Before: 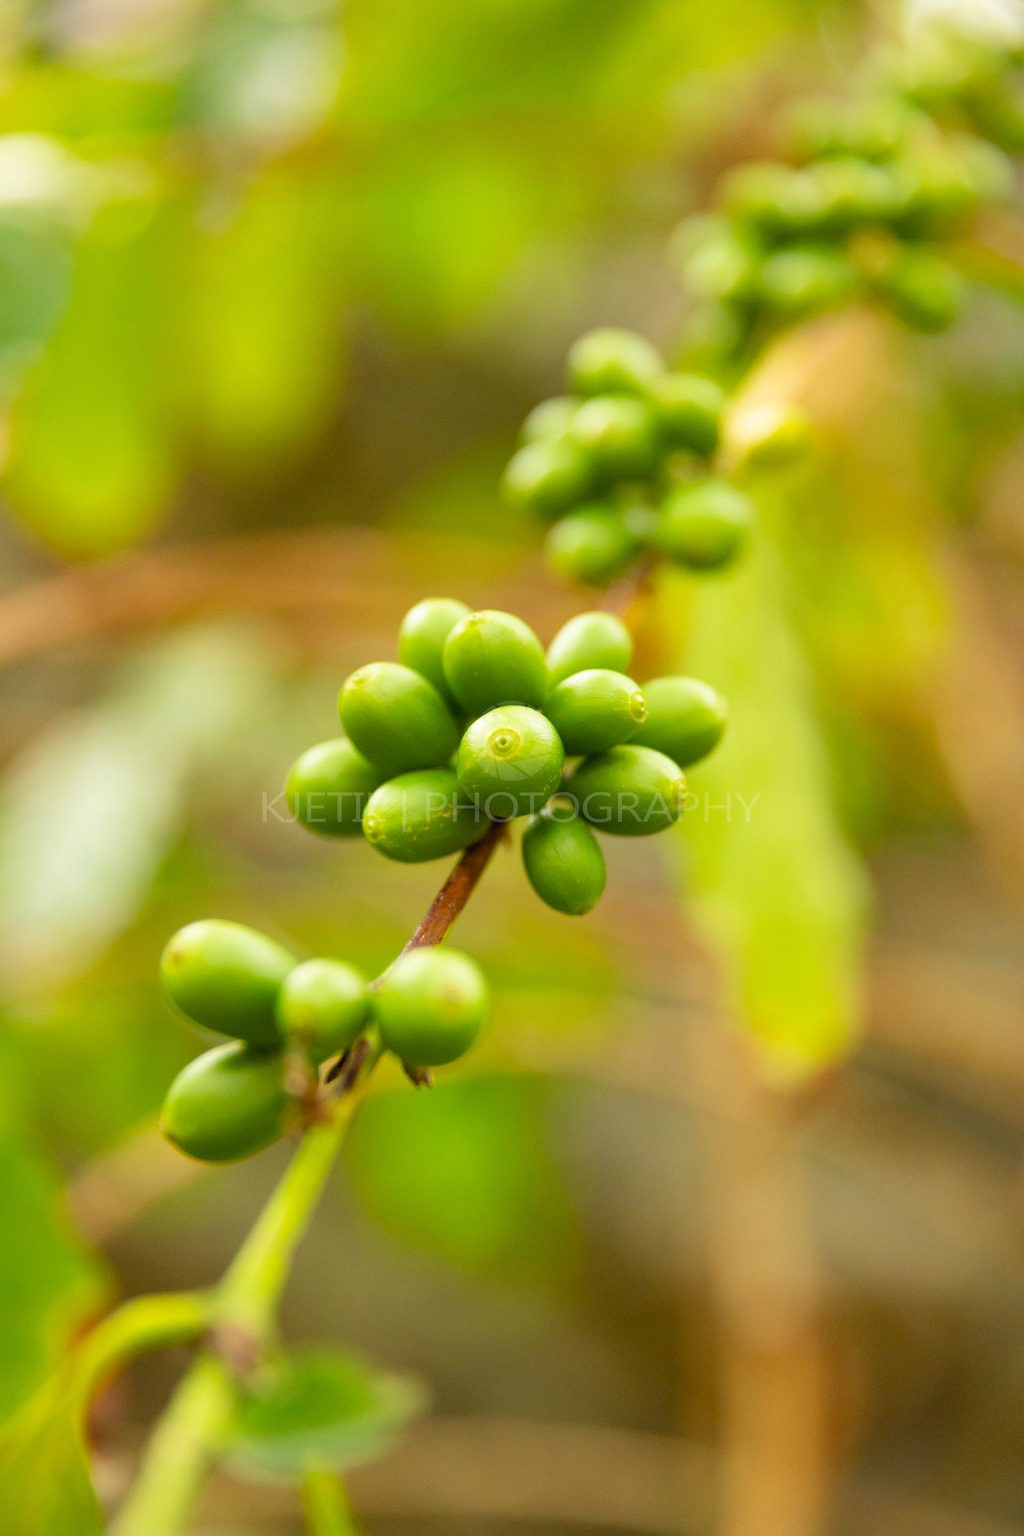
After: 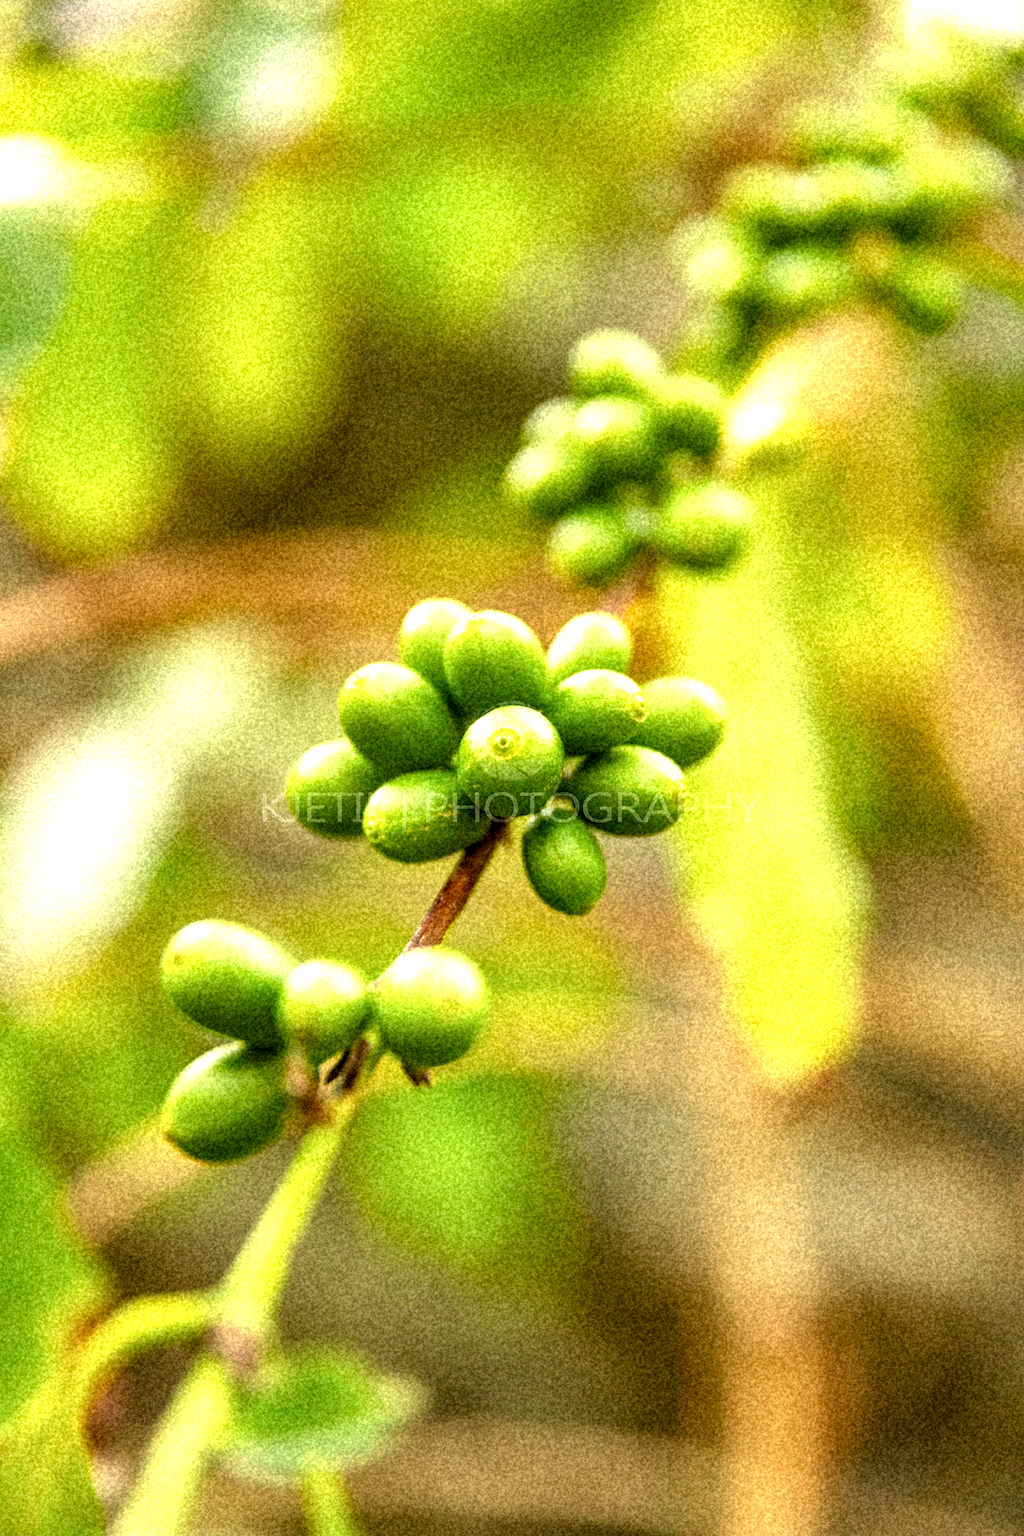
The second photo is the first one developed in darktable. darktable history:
exposure: black level correction 0, exposure 0.5 EV, compensate exposure bias true, compensate highlight preservation false
local contrast: highlights 0%, shadows 0%, detail 182%
grain: coarseness 46.9 ISO, strength 50.21%, mid-tones bias 0%
